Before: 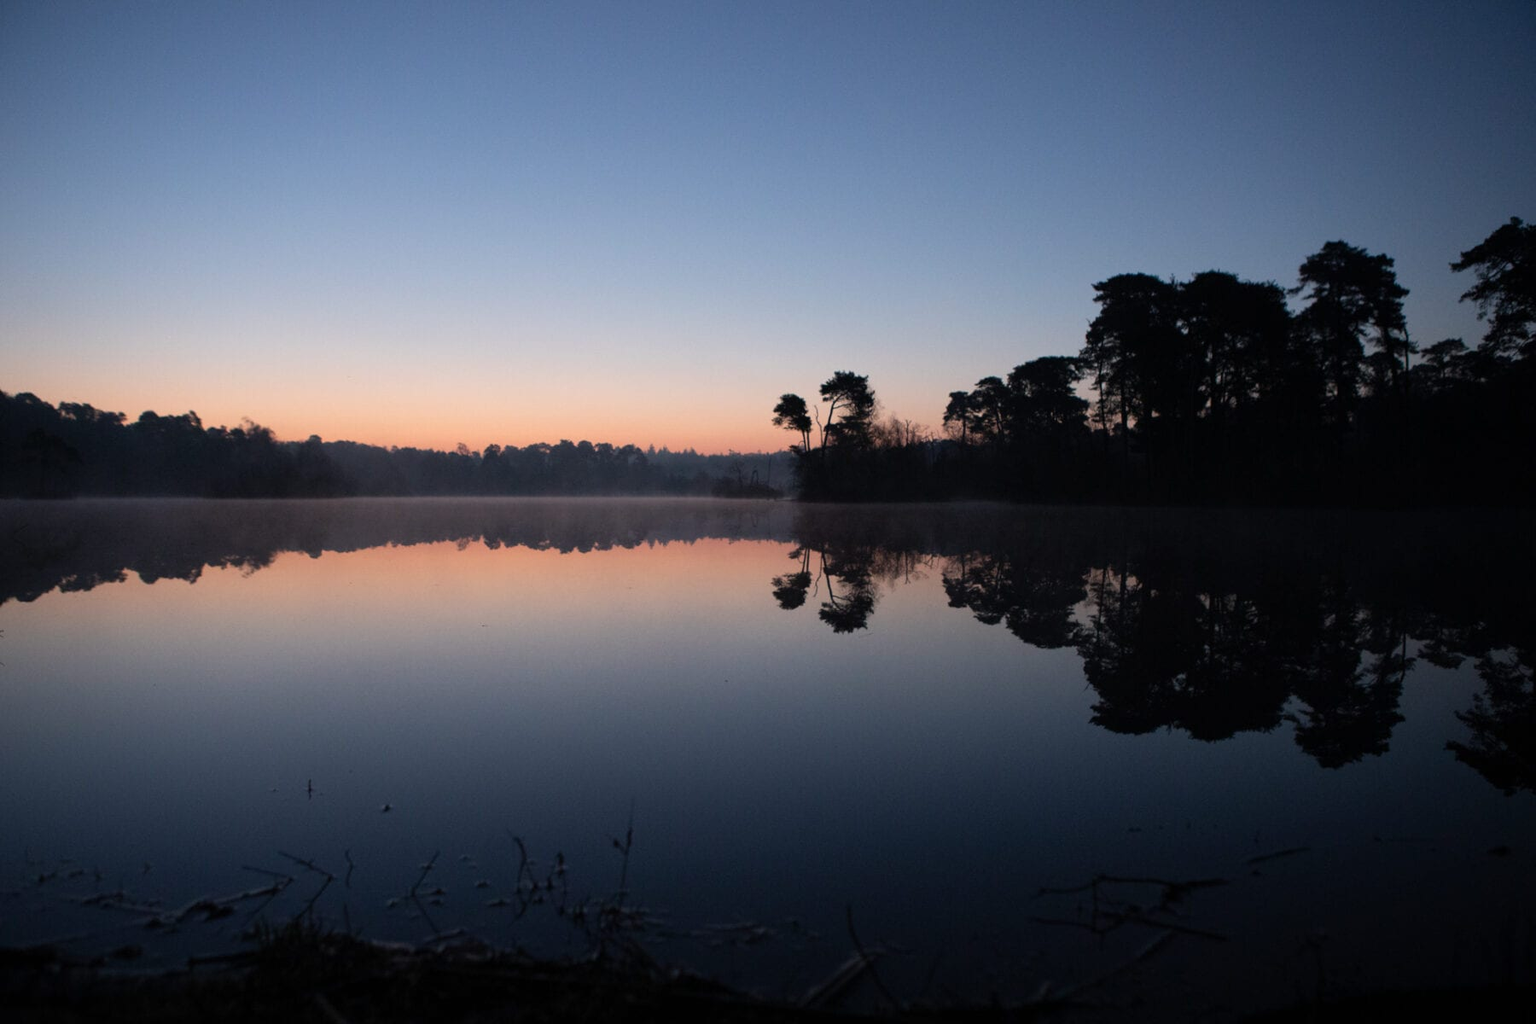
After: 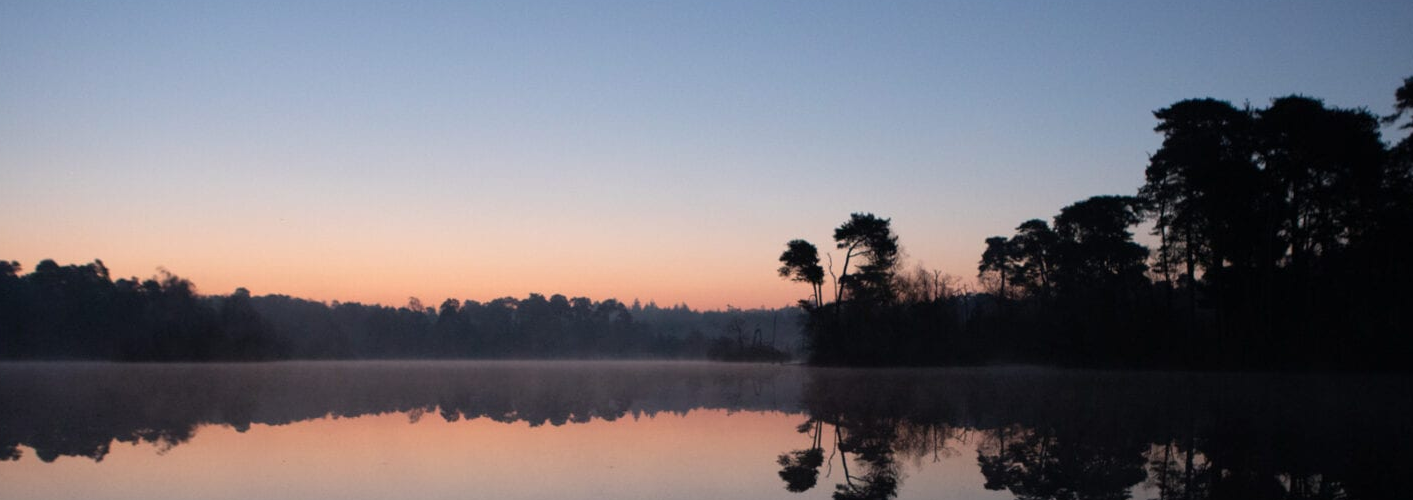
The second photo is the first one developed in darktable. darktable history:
crop: left 7.087%, top 18.505%, right 14.365%, bottom 39.764%
